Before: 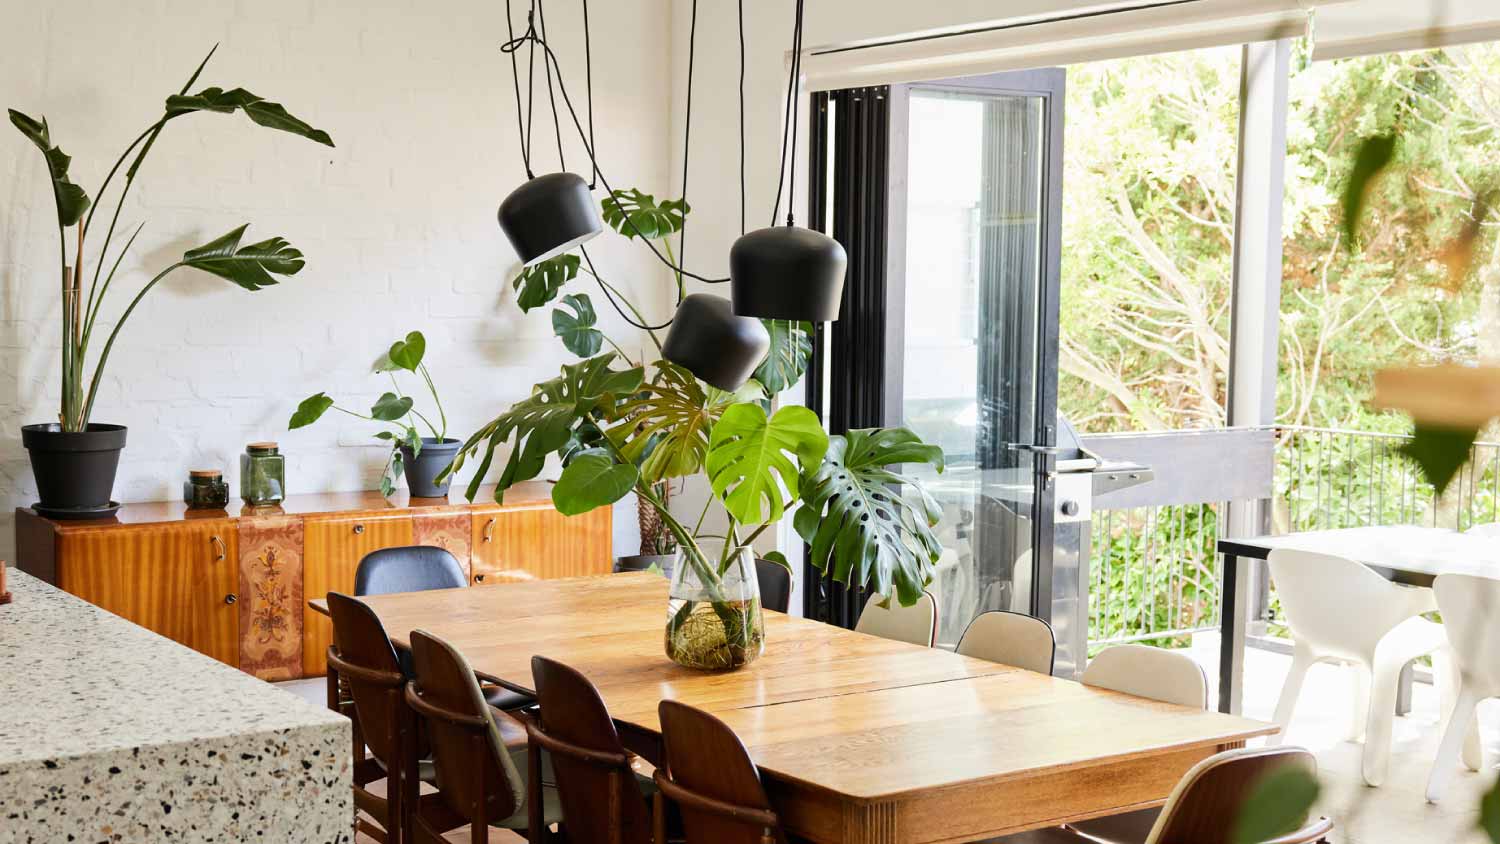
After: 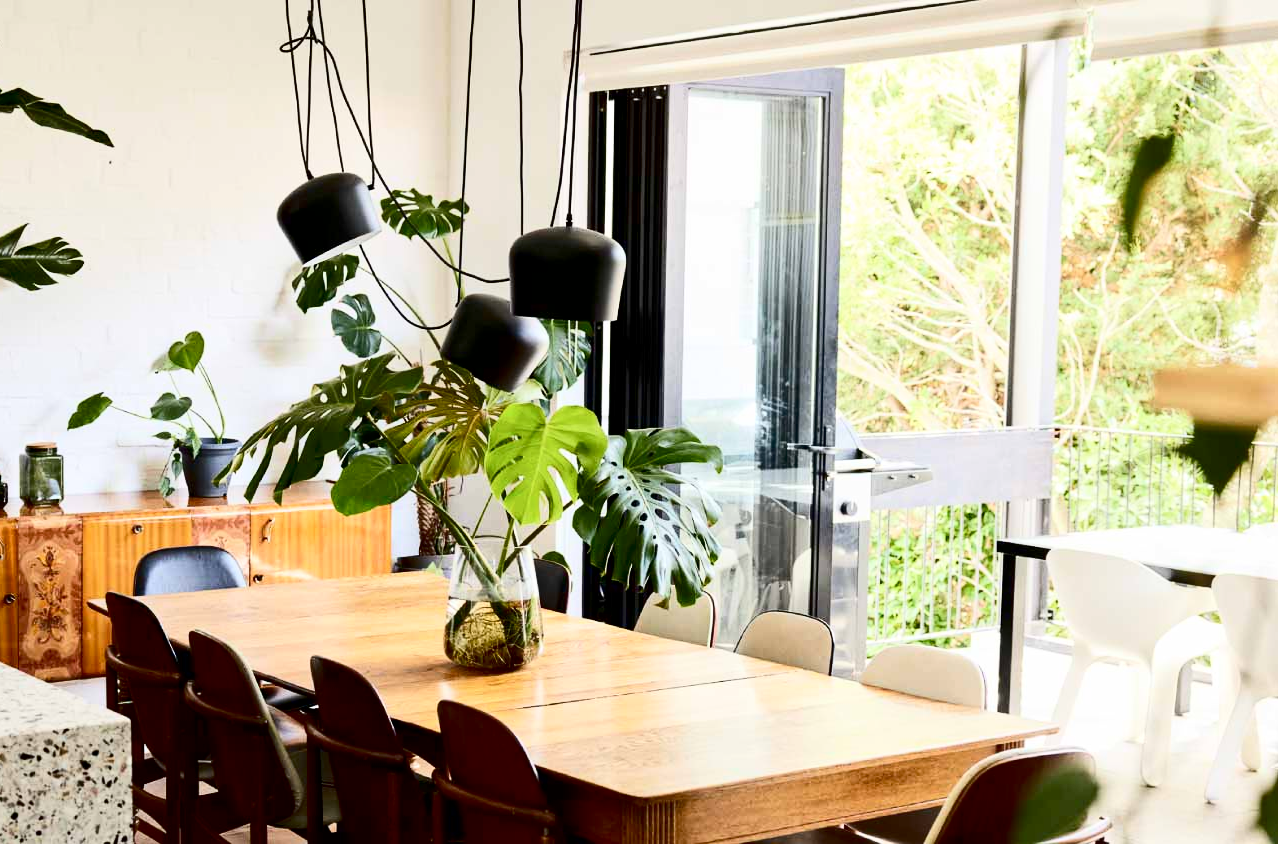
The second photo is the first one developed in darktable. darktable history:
contrast brightness saturation: contrast 0.297
crop and rotate: left 14.767%
exposure: black level correction 0.009, exposure 0.017 EV, compensate exposure bias true, compensate highlight preservation false
